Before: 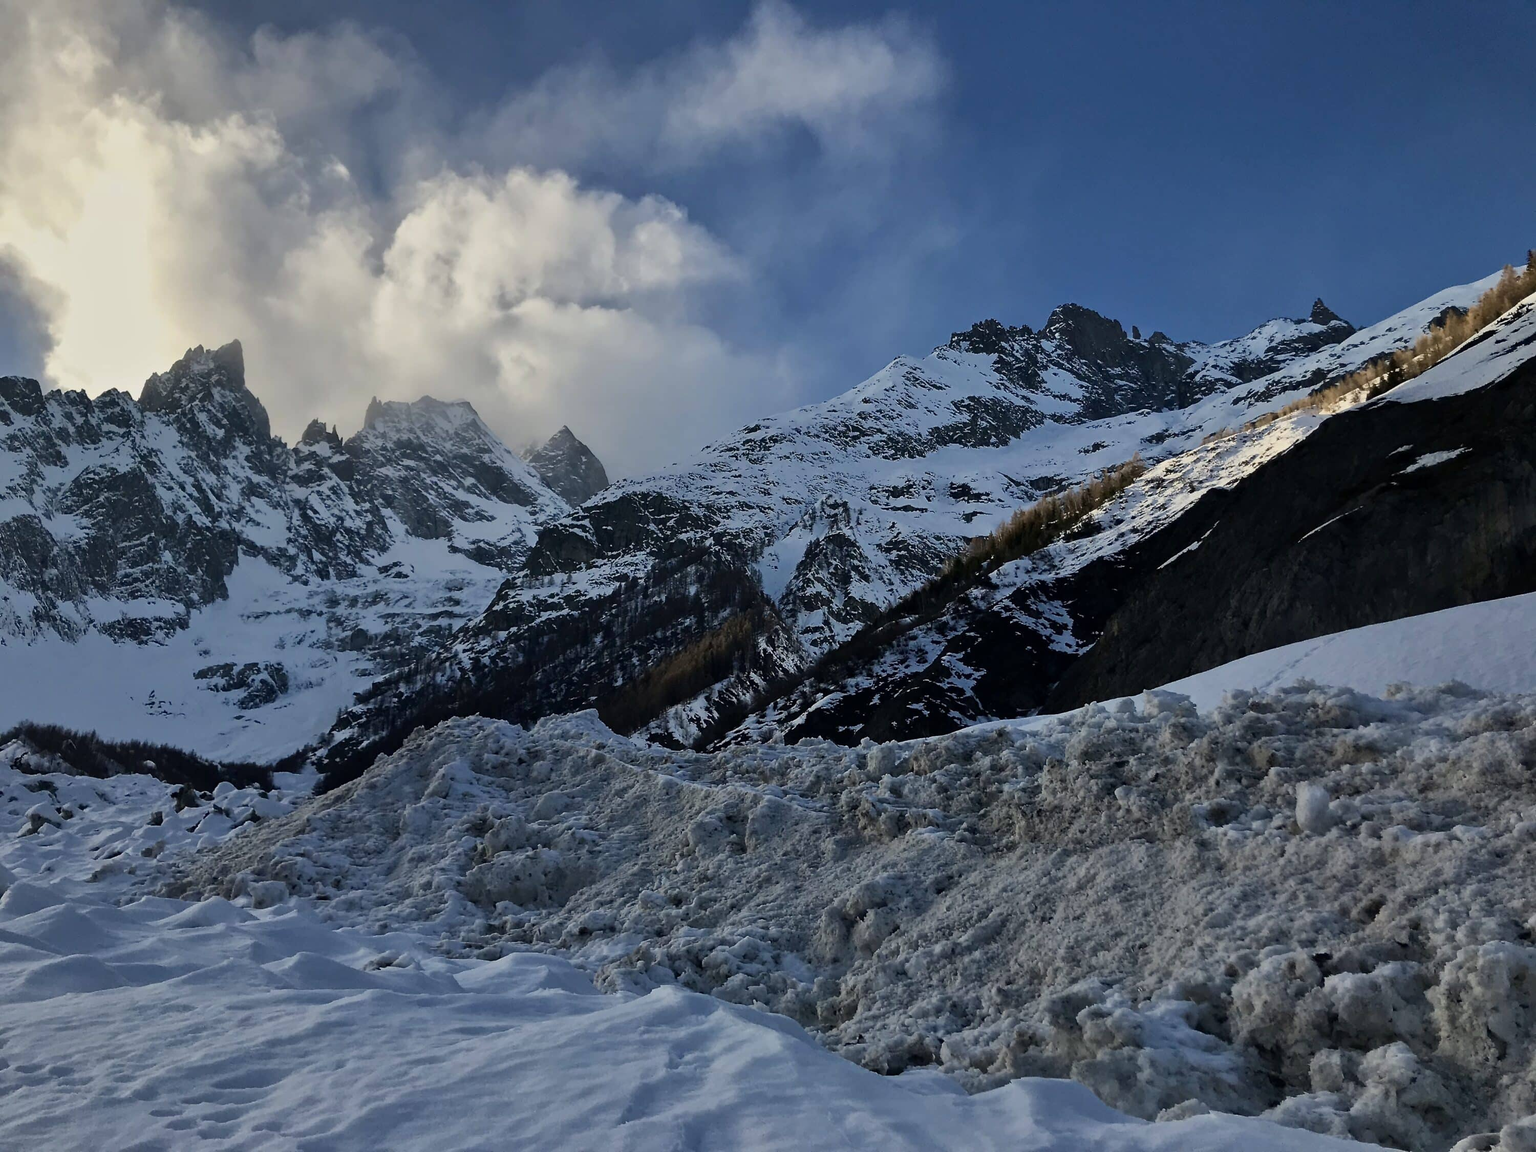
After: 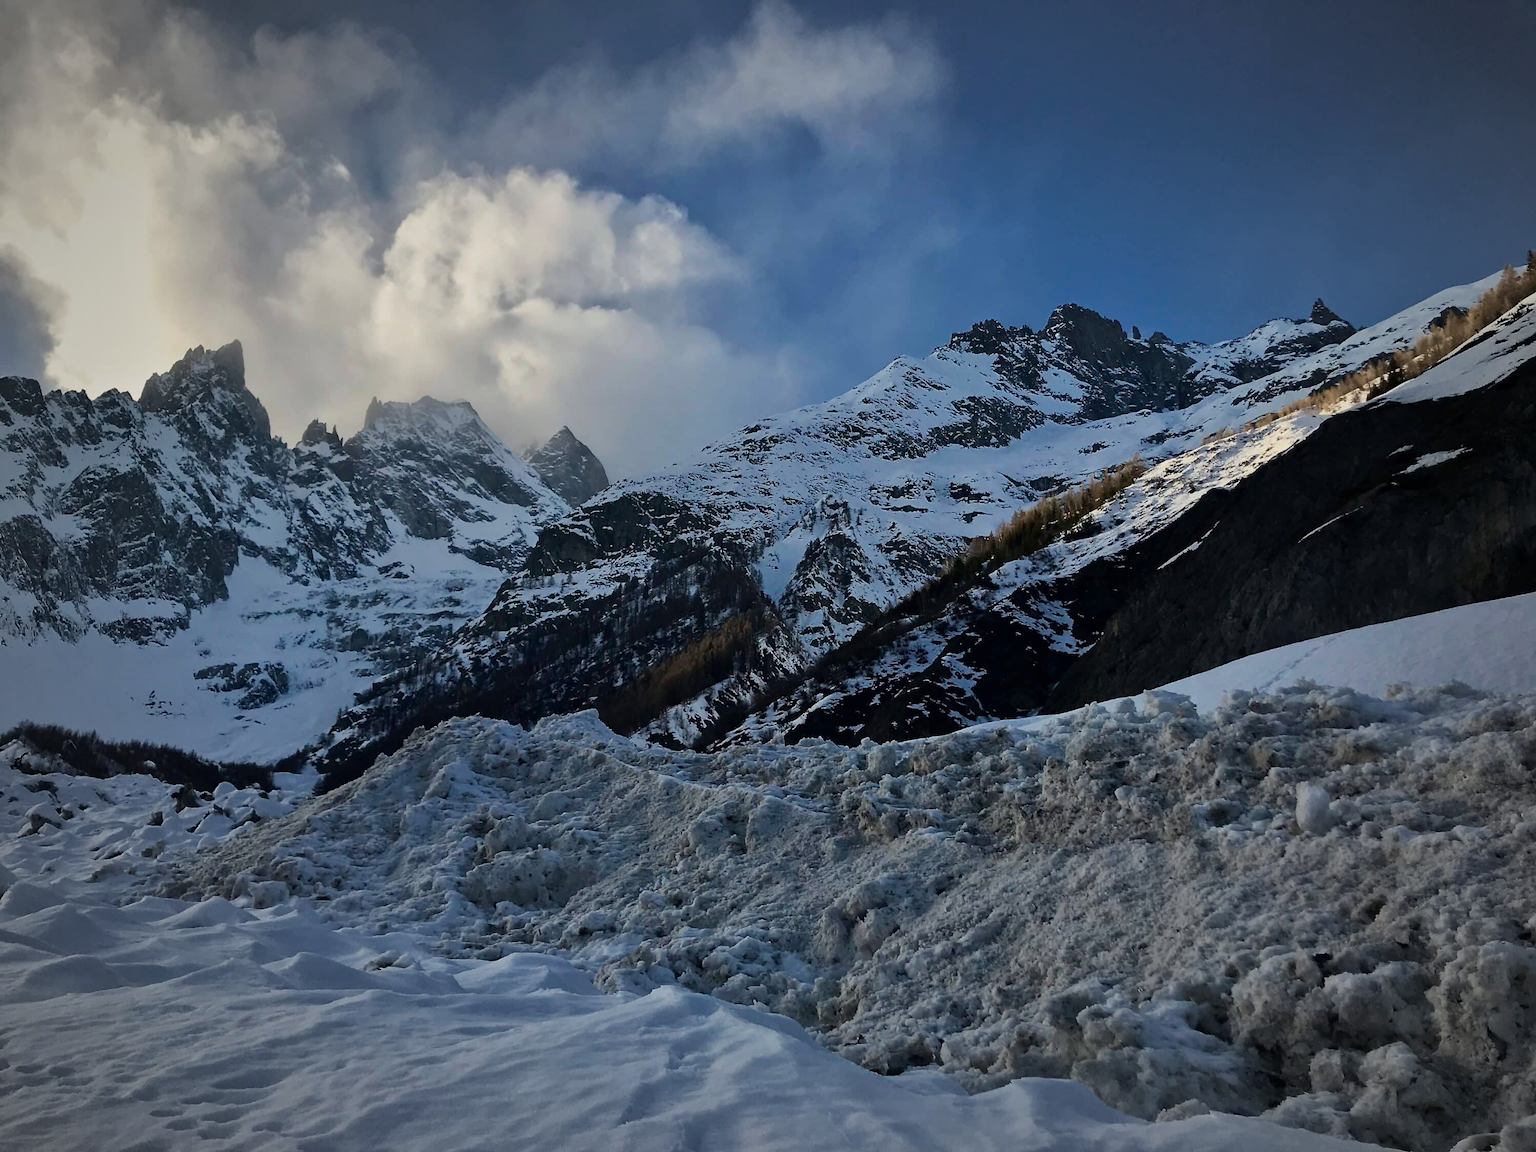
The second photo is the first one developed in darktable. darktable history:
vignetting: fall-off start 67.77%, fall-off radius 68.3%, automatic ratio true
